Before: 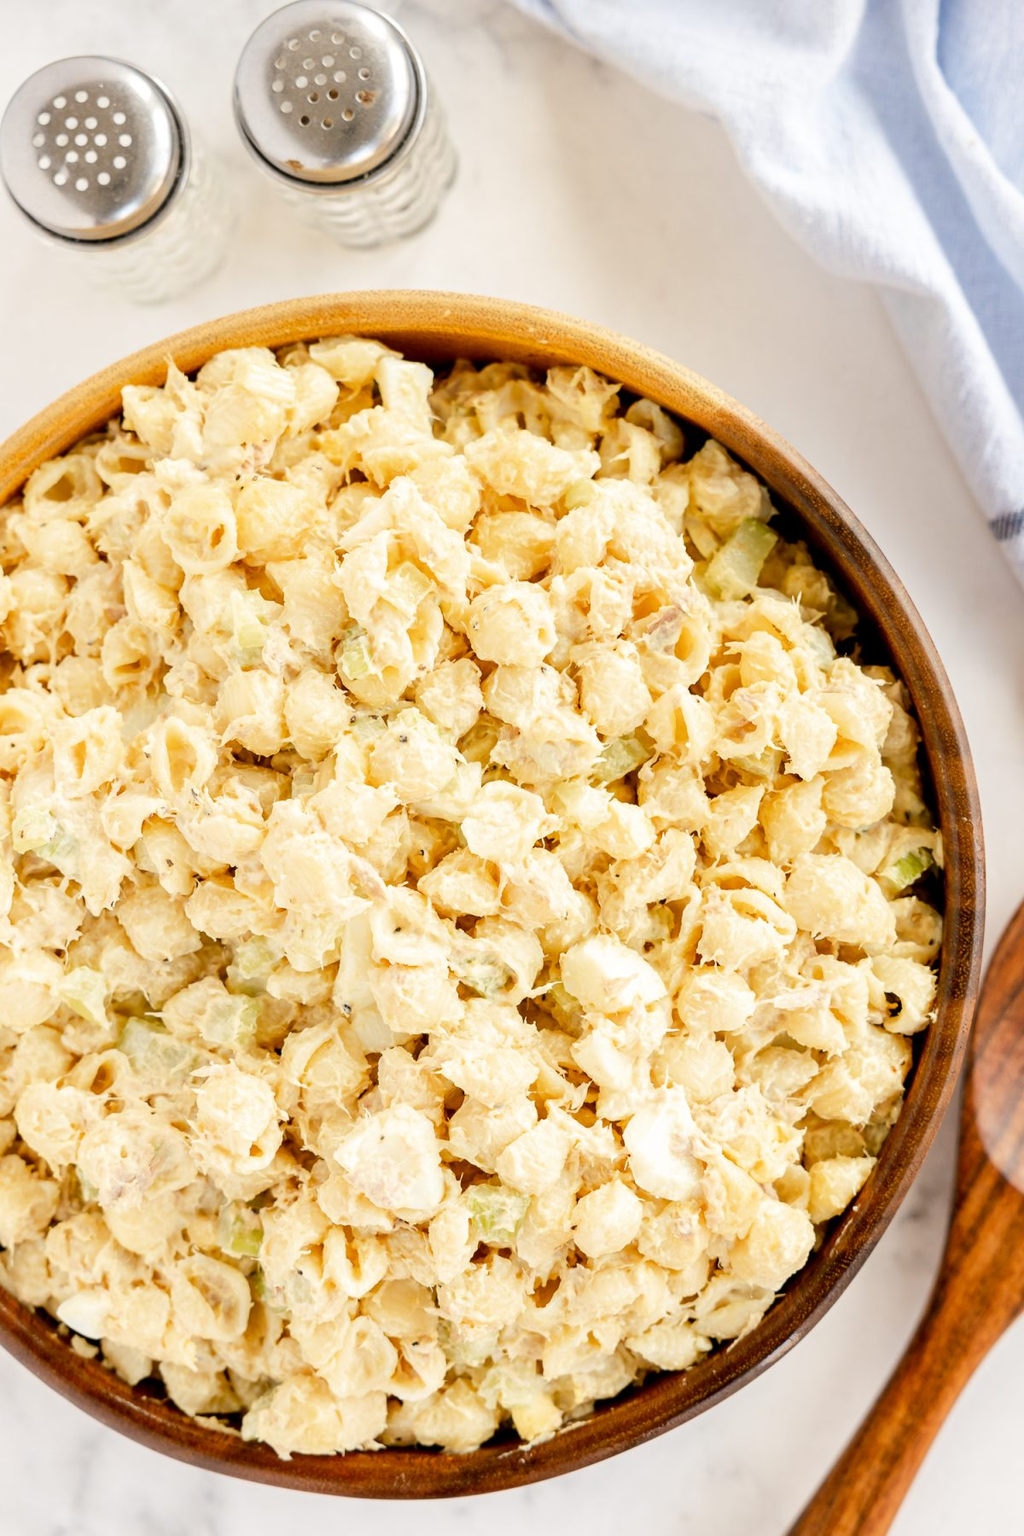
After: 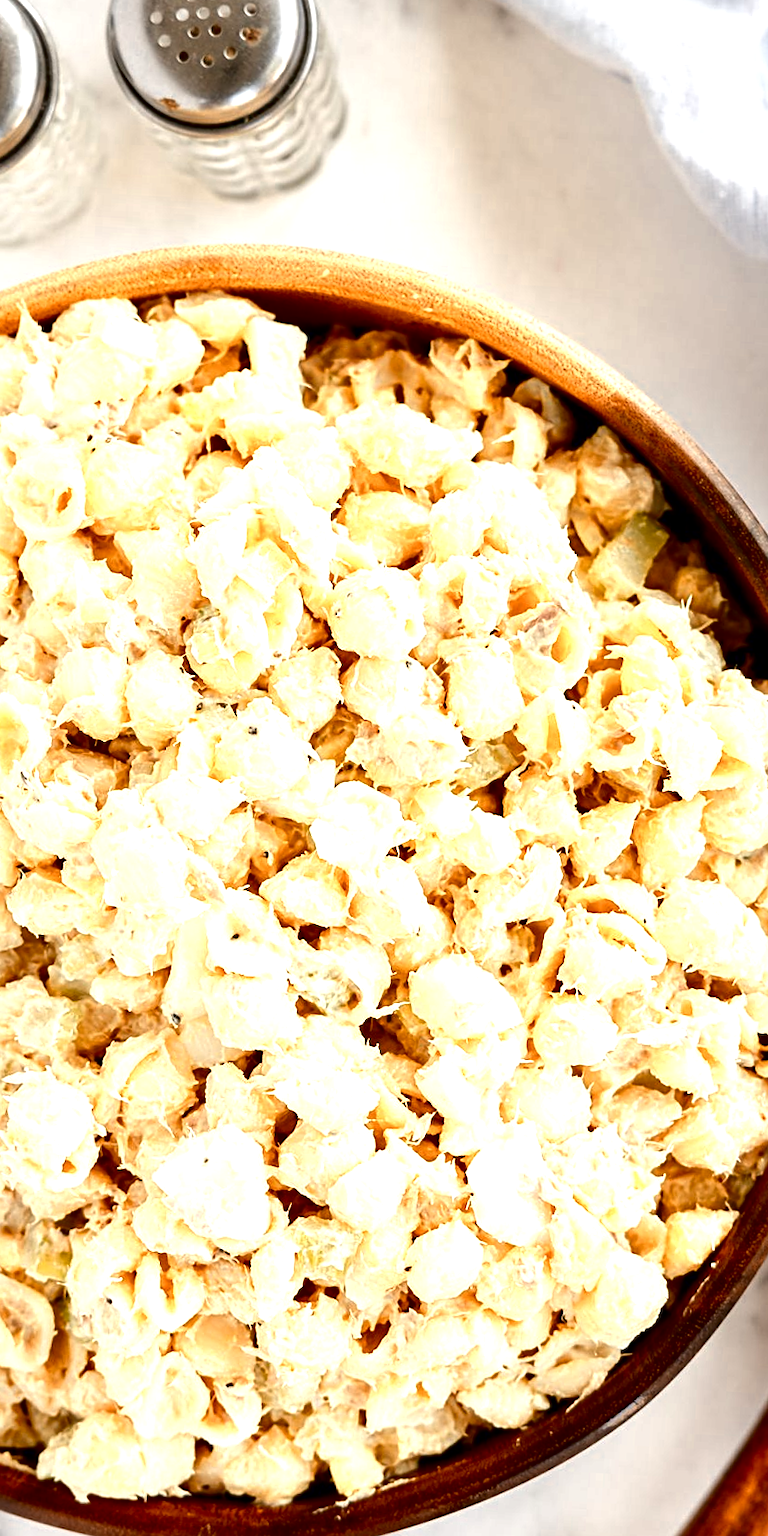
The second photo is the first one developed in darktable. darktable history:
color zones: curves: ch0 [(0.018, 0.548) (0.197, 0.654) (0.425, 0.447) (0.605, 0.658) (0.732, 0.579)]; ch1 [(0.105, 0.531) (0.224, 0.531) (0.386, 0.39) (0.618, 0.456) (0.732, 0.456) (0.956, 0.421)]; ch2 [(0.039, 0.583) (0.215, 0.465) (0.399, 0.544) (0.465, 0.548) (0.614, 0.447) (0.724, 0.43) (0.882, 0.623) (0.956, 0.632)]
crop and rotate: angle -3.17°, left 14.125%, top 0.043%, right 10.829%, bottom 0.034%
contrast brightness saturation: brightness -0.513
exposure: exposure 0.257 EV, compensate highlight preservation false
sharpen: amount 0.202
